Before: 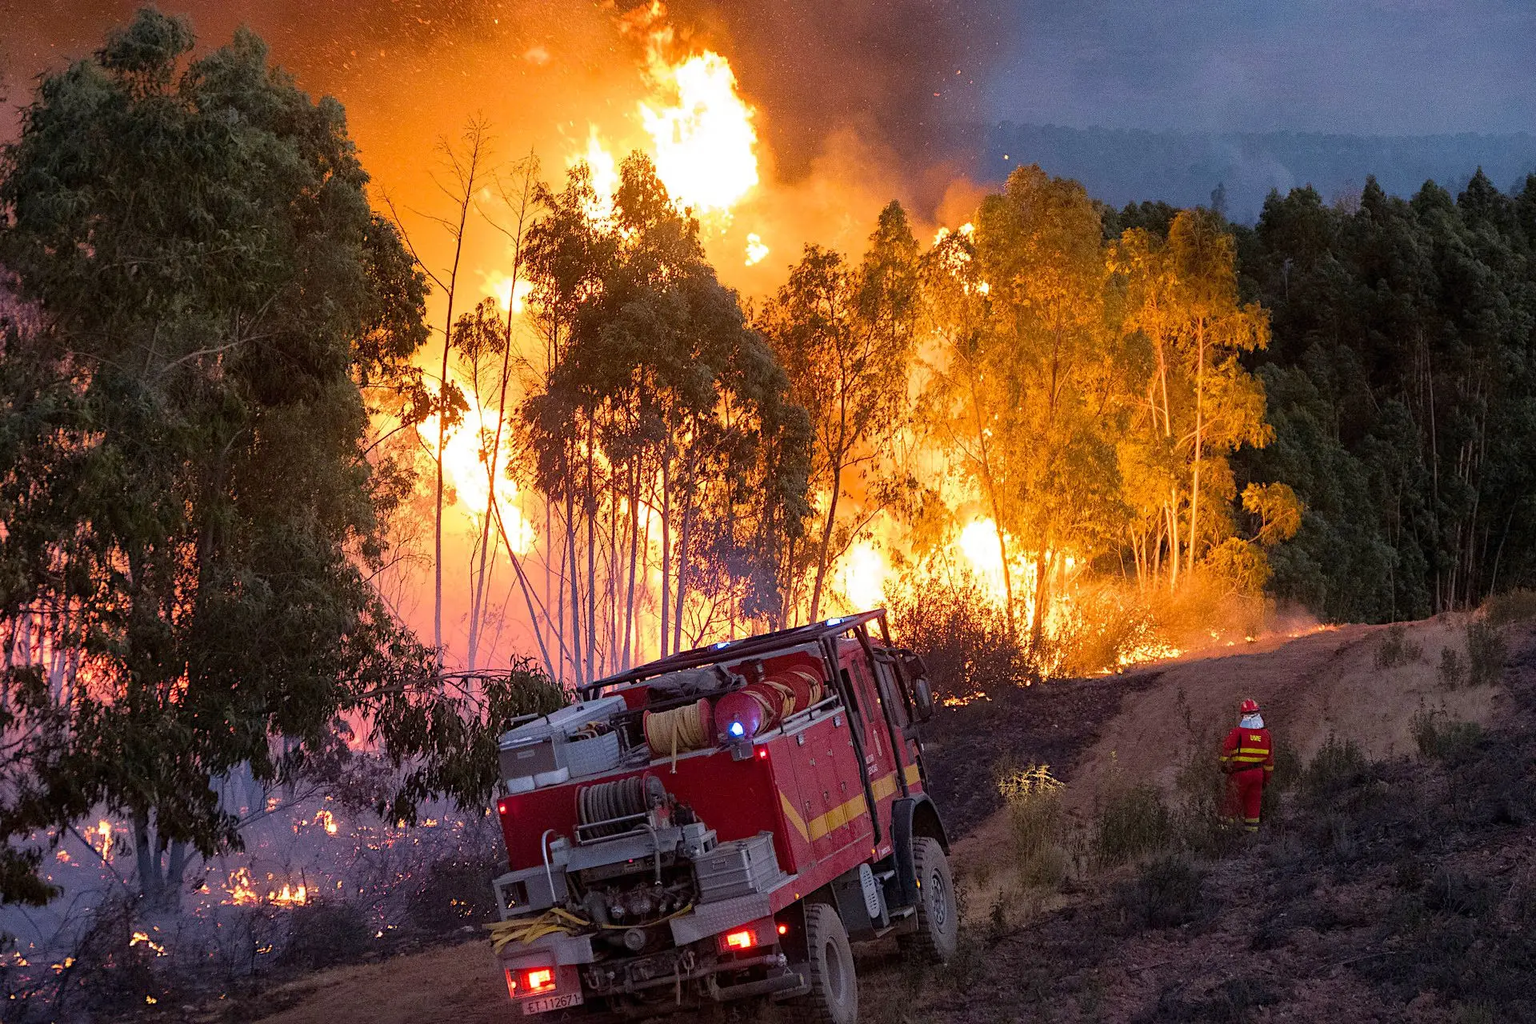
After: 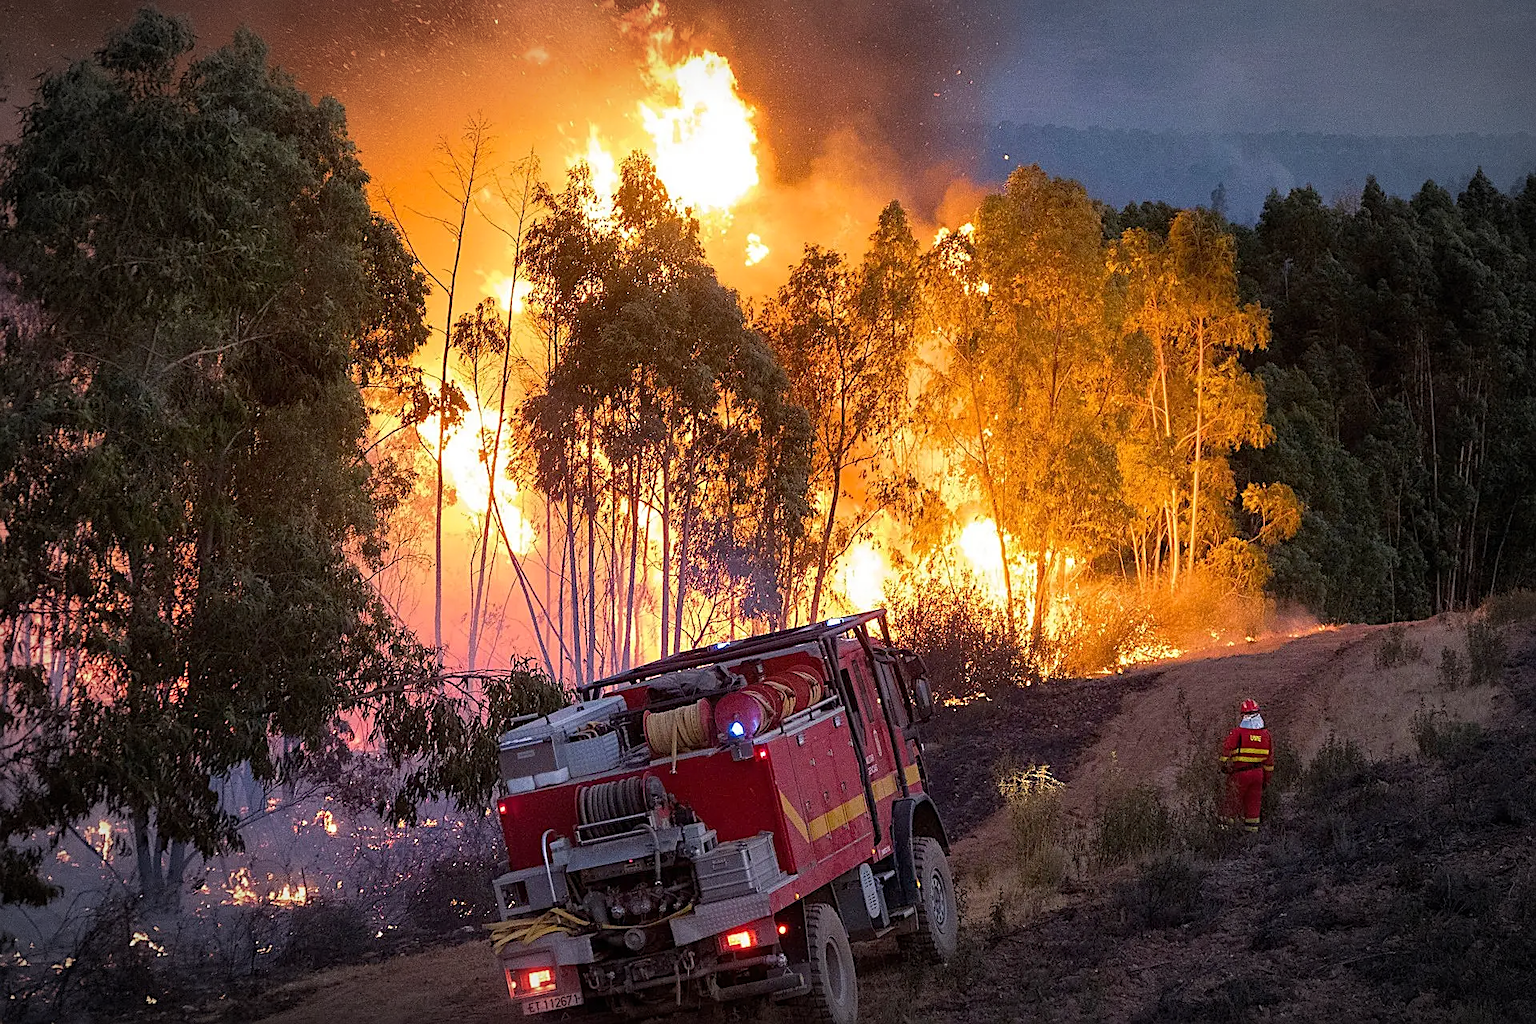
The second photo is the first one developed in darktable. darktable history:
sharpen: on, module defaults
tone equalizer: on, module defaults
white balance: emerald 1
vignetting: automatic ratio true
